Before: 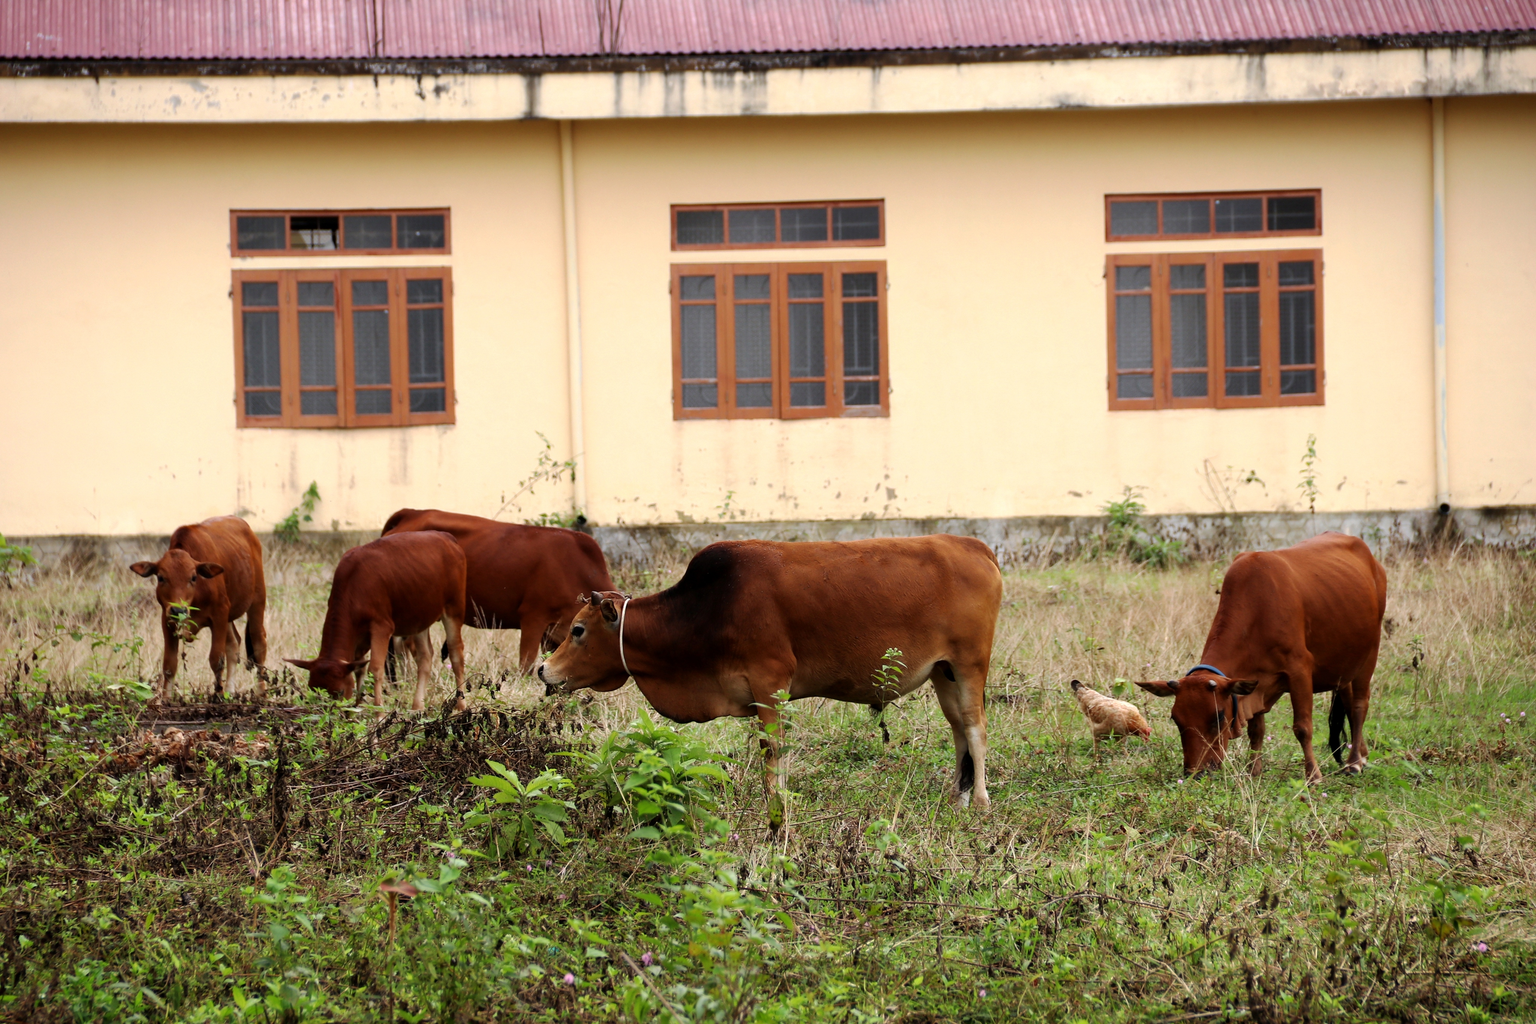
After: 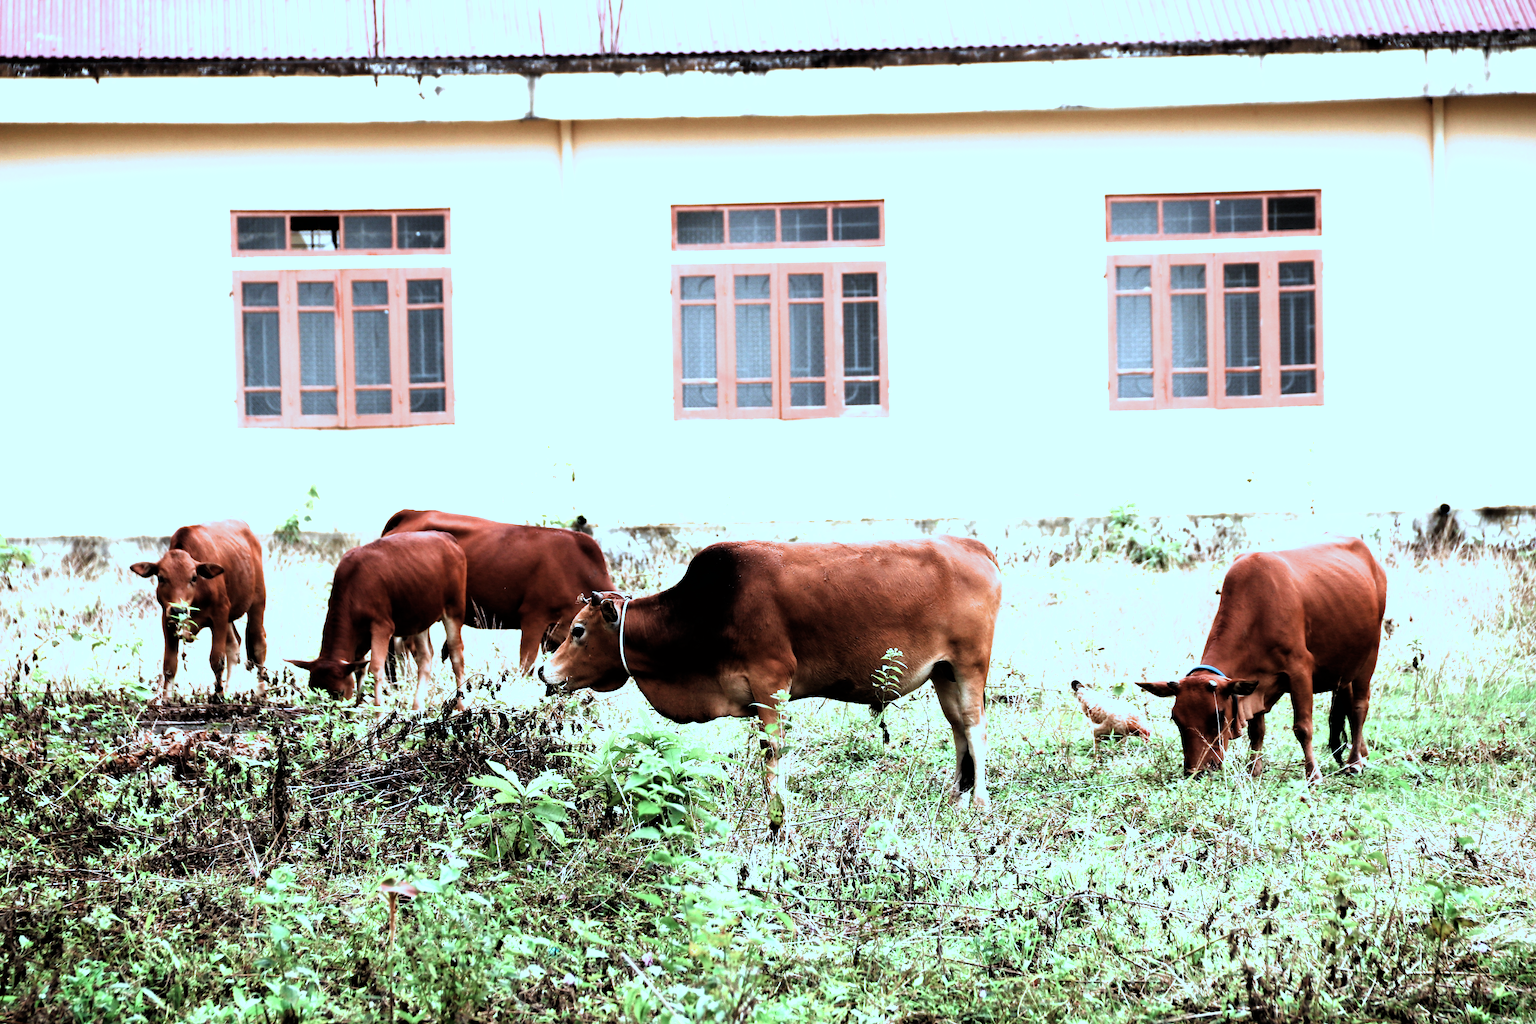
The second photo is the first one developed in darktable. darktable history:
filmic rgb: black relative exposure -8.28 EV, white relative exposure 2.24 EV, hardness 7.06, latitude 85.03%, contrast 1.687, highlights saturation mix -4.29%, shadows ↔ highlights balance -2.94%
color correction: highlights a* -9.87, highlights b* -21.6
exposure: black level correction -0.002, exposure 1.111 EV, compensate exposure bias true, compensate highlight preservation false
